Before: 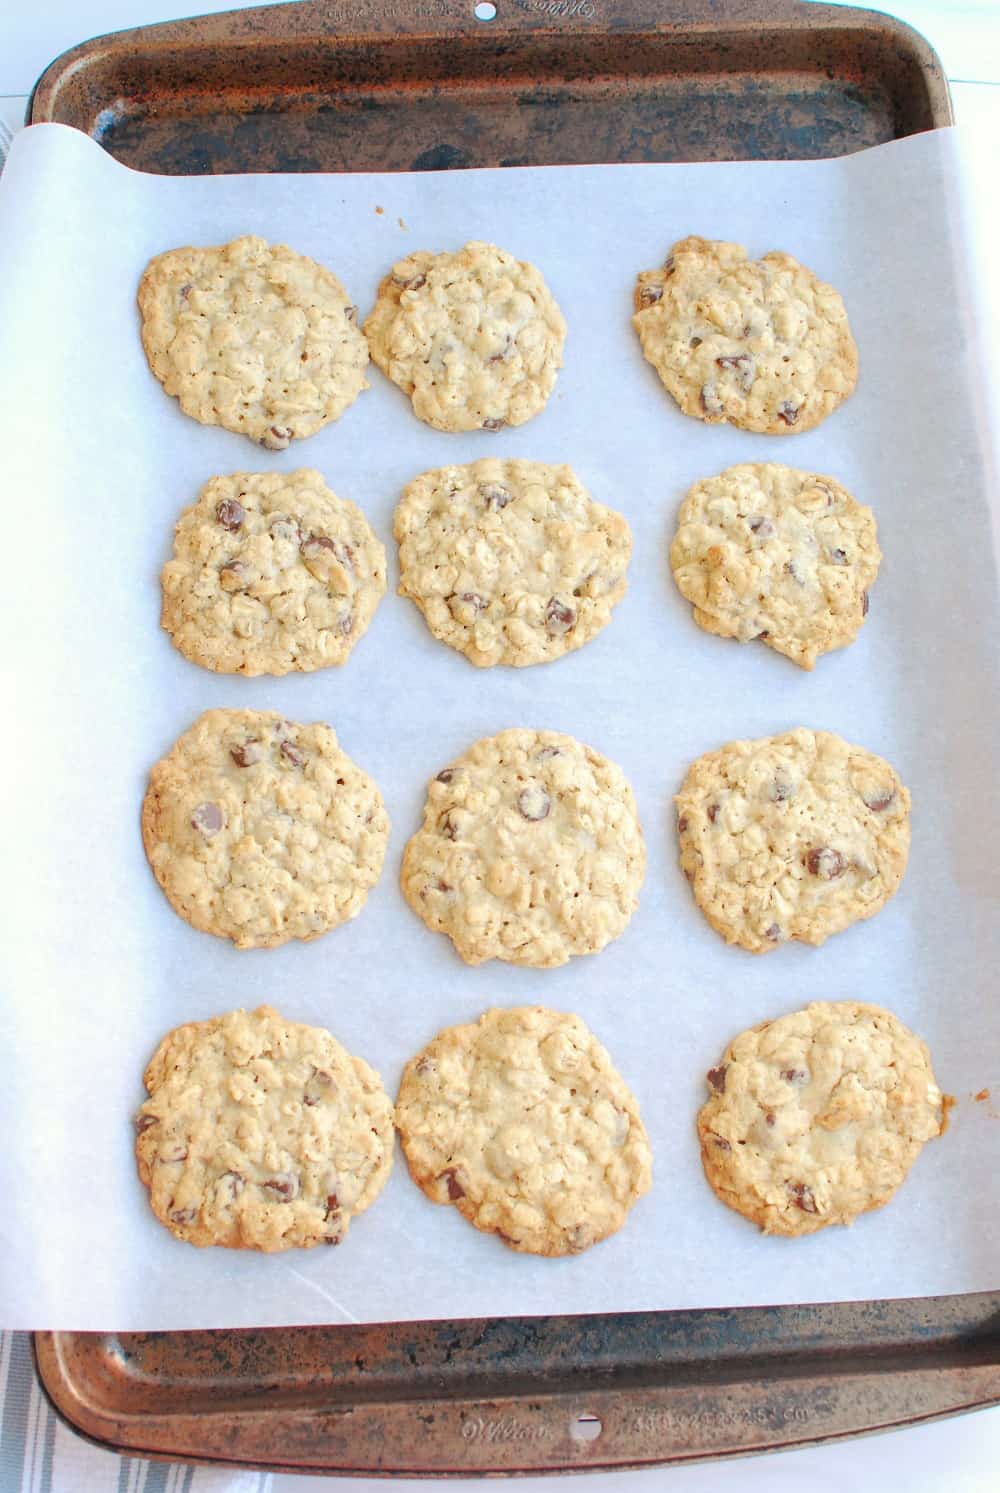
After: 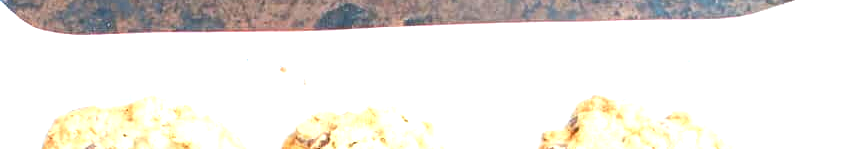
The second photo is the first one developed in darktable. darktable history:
local contrast: on, module defaults
crop and rotate: left 9.644%, top 9.491%, right 6.021%, bottom 80.509%
exposure: black level correction 0, exposure 1.2 EV, compensate highlight preservation false
vignetting: fall-off start 116.67%, fall-off radius 59.26%, brightness -0.31, saturation -0.056
